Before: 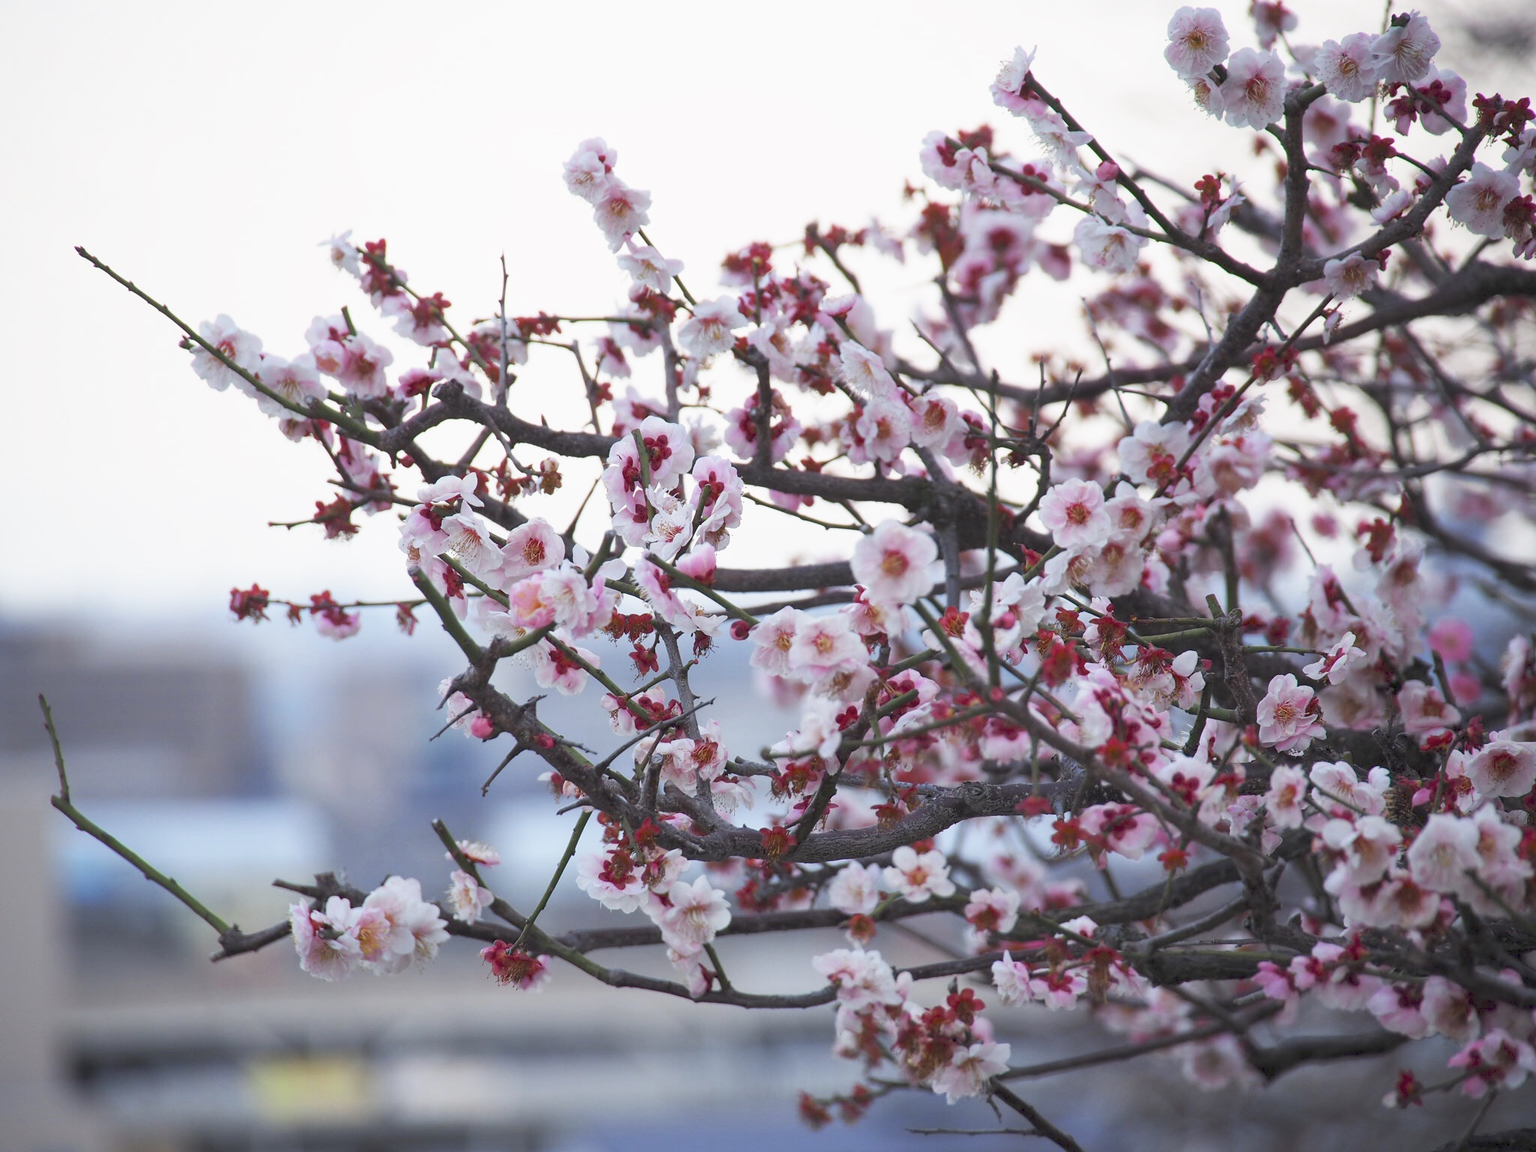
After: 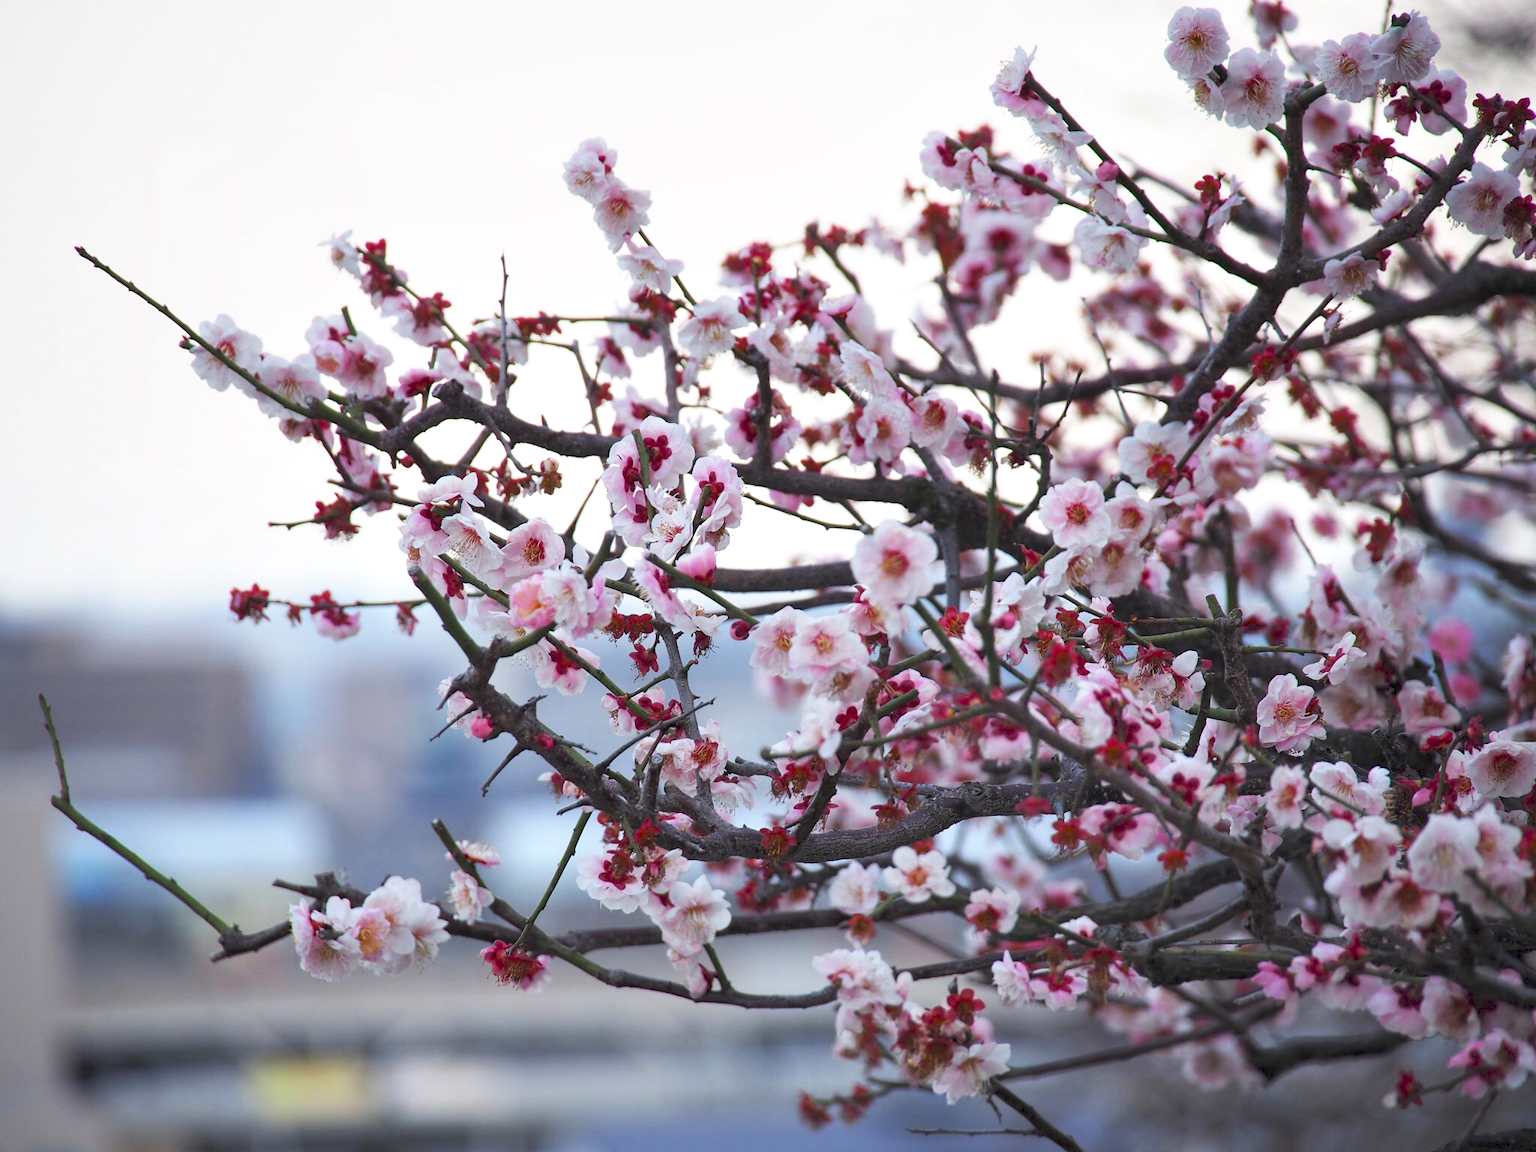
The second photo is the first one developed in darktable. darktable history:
contrast equalizer: y [[0.6 ×6], [0.55 ×6], [0 ×6], [0 ×6], [0 ×6]], mix 0.303
